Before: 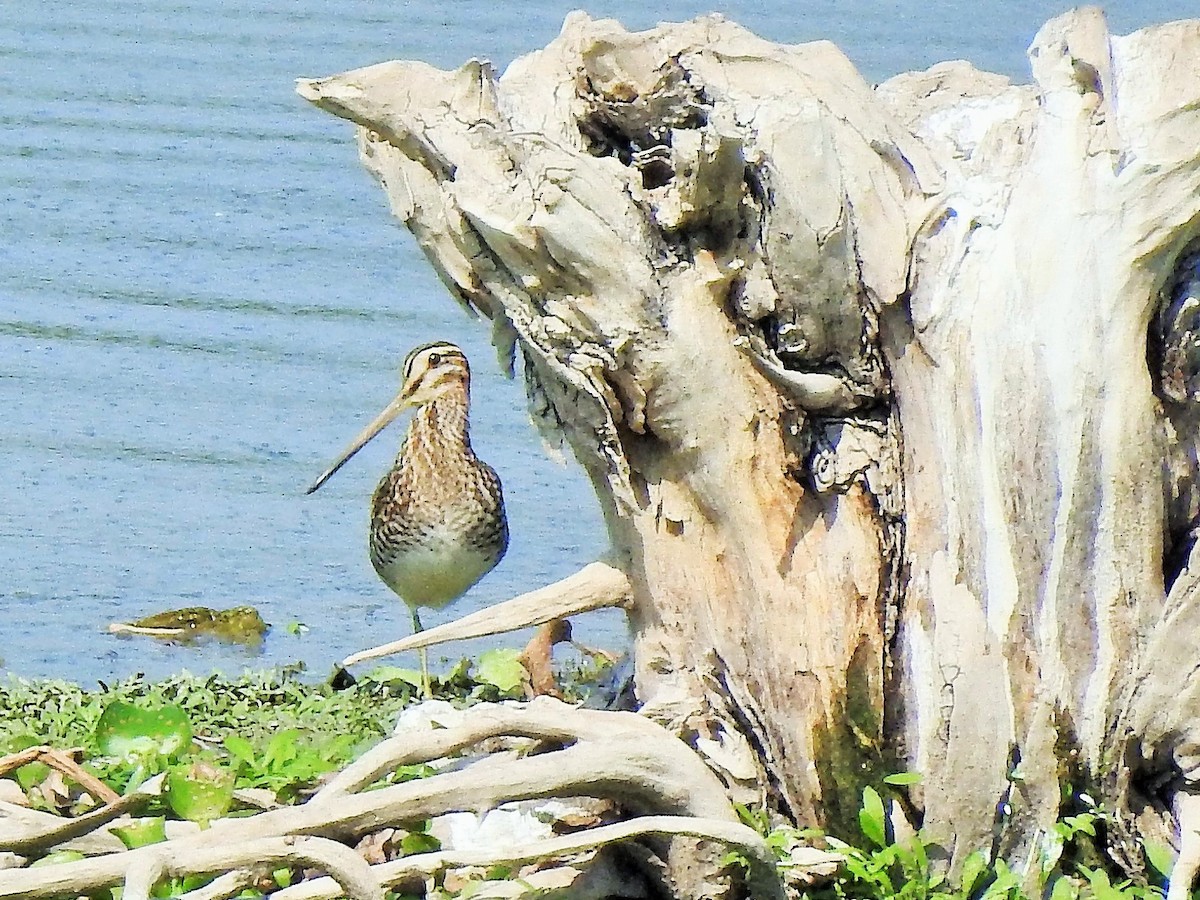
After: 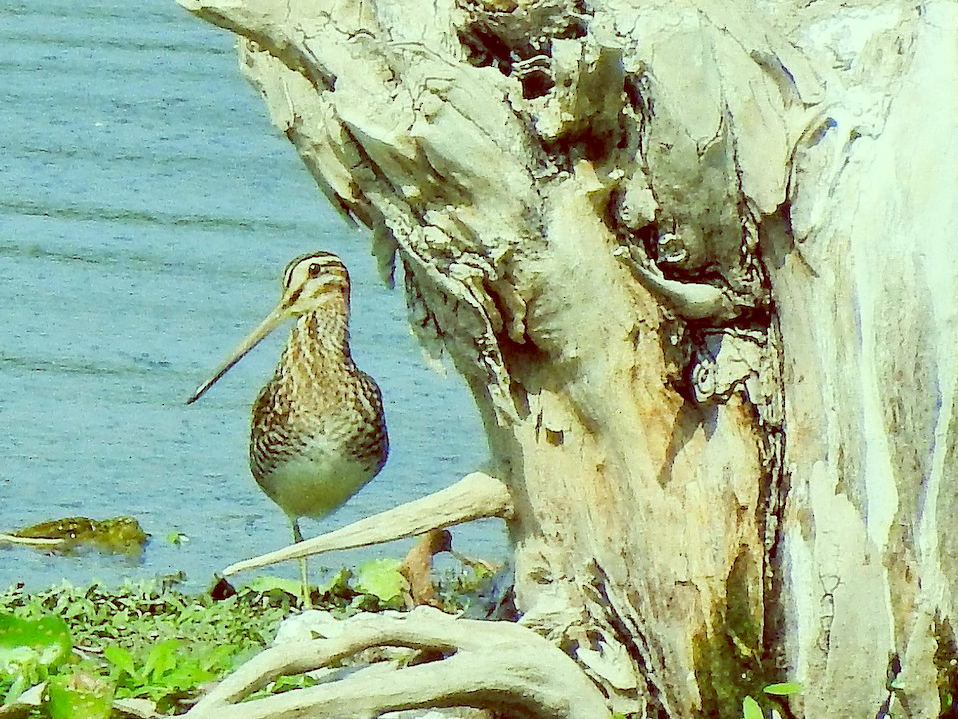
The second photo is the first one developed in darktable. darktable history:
color balance: lift [1, 1.015, 0.987, 0.985], gamma [1, 0.959, 1.042, 0.958], gain [0.927, 0.938, 1.072, 0.928], contrast 1.5%
local contrast: highlights 100%, shadows 100%, detail 120%, midtone range 0.2
crop and rotate: left 10.071%, top 10.071%, right 10.02%, bottom 10.02%
